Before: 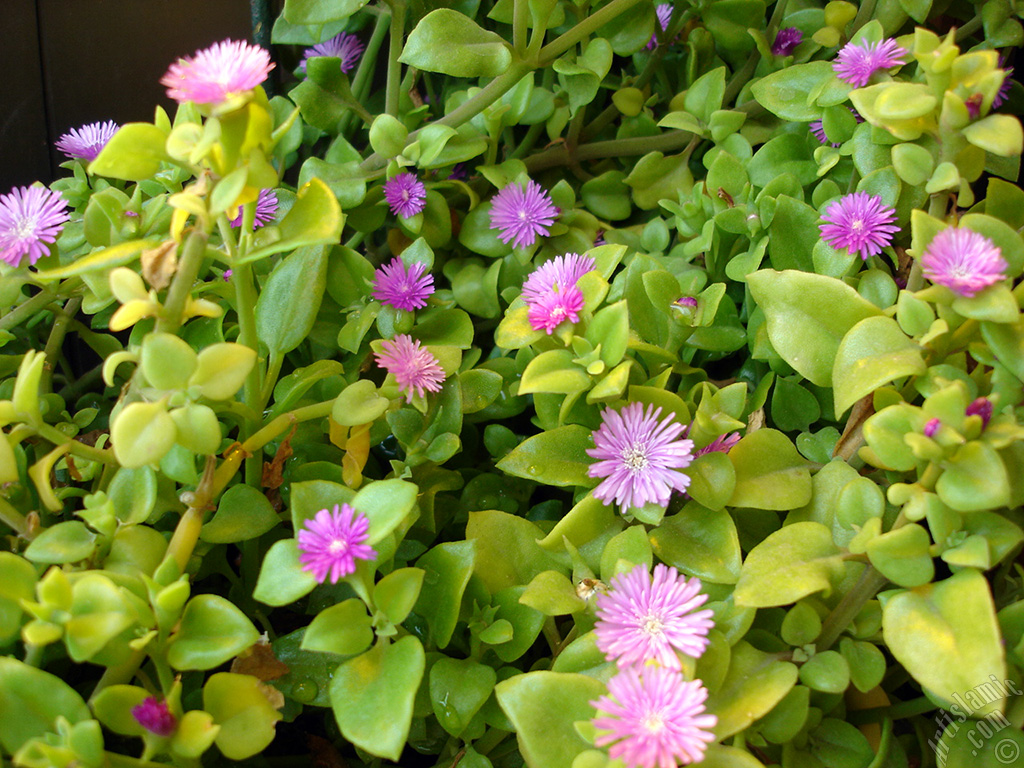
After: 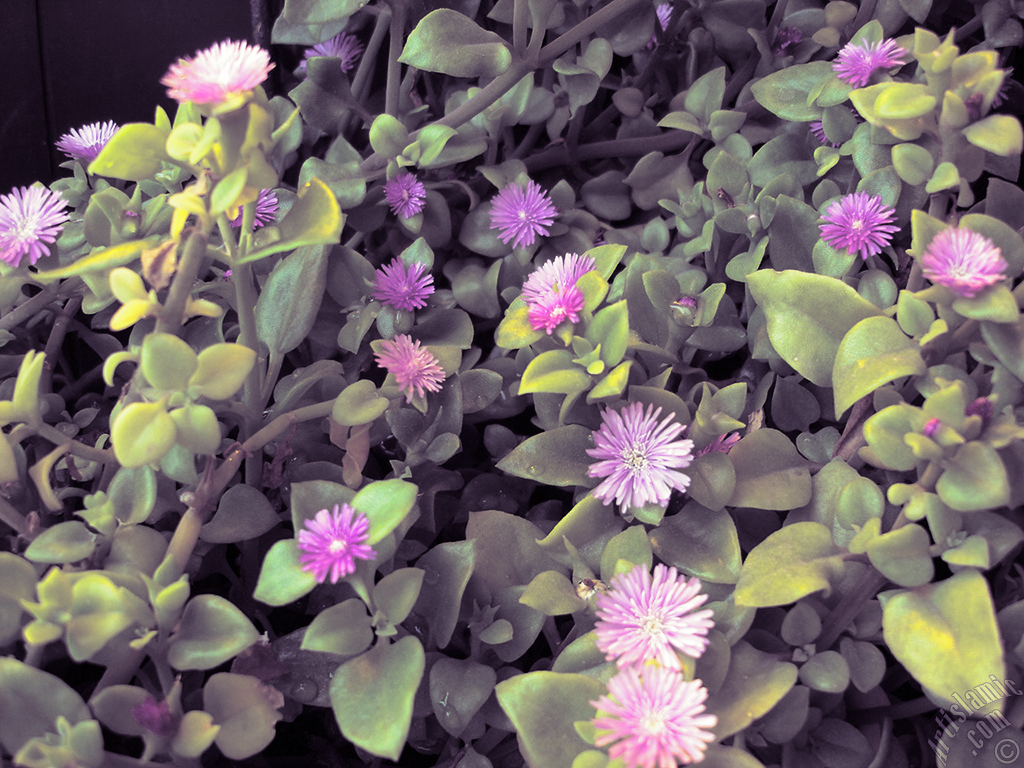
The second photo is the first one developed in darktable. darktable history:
split-toning: shadows › hue 266.4°, shadows › saturation 0.4, highlights › hue 61.2°, highlights › saturation 0.3, compress 0%
shadows and highlights: radius 125.46, shadows 30.51, highlights -30.51, low approximation 0.01, soften with gaussian
